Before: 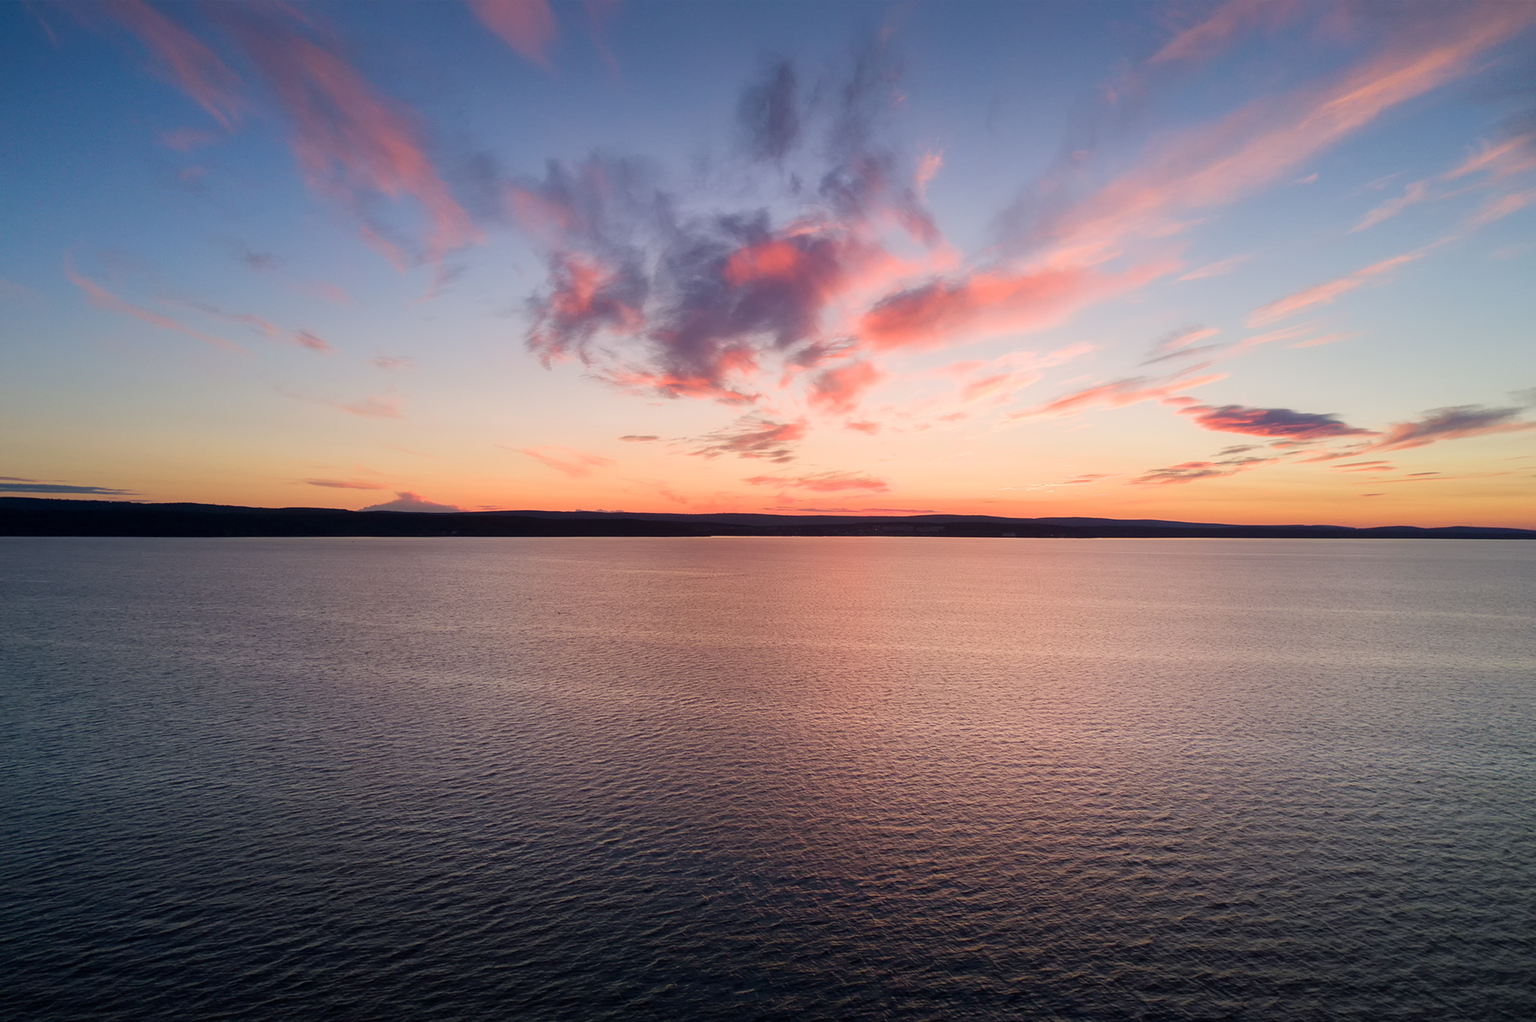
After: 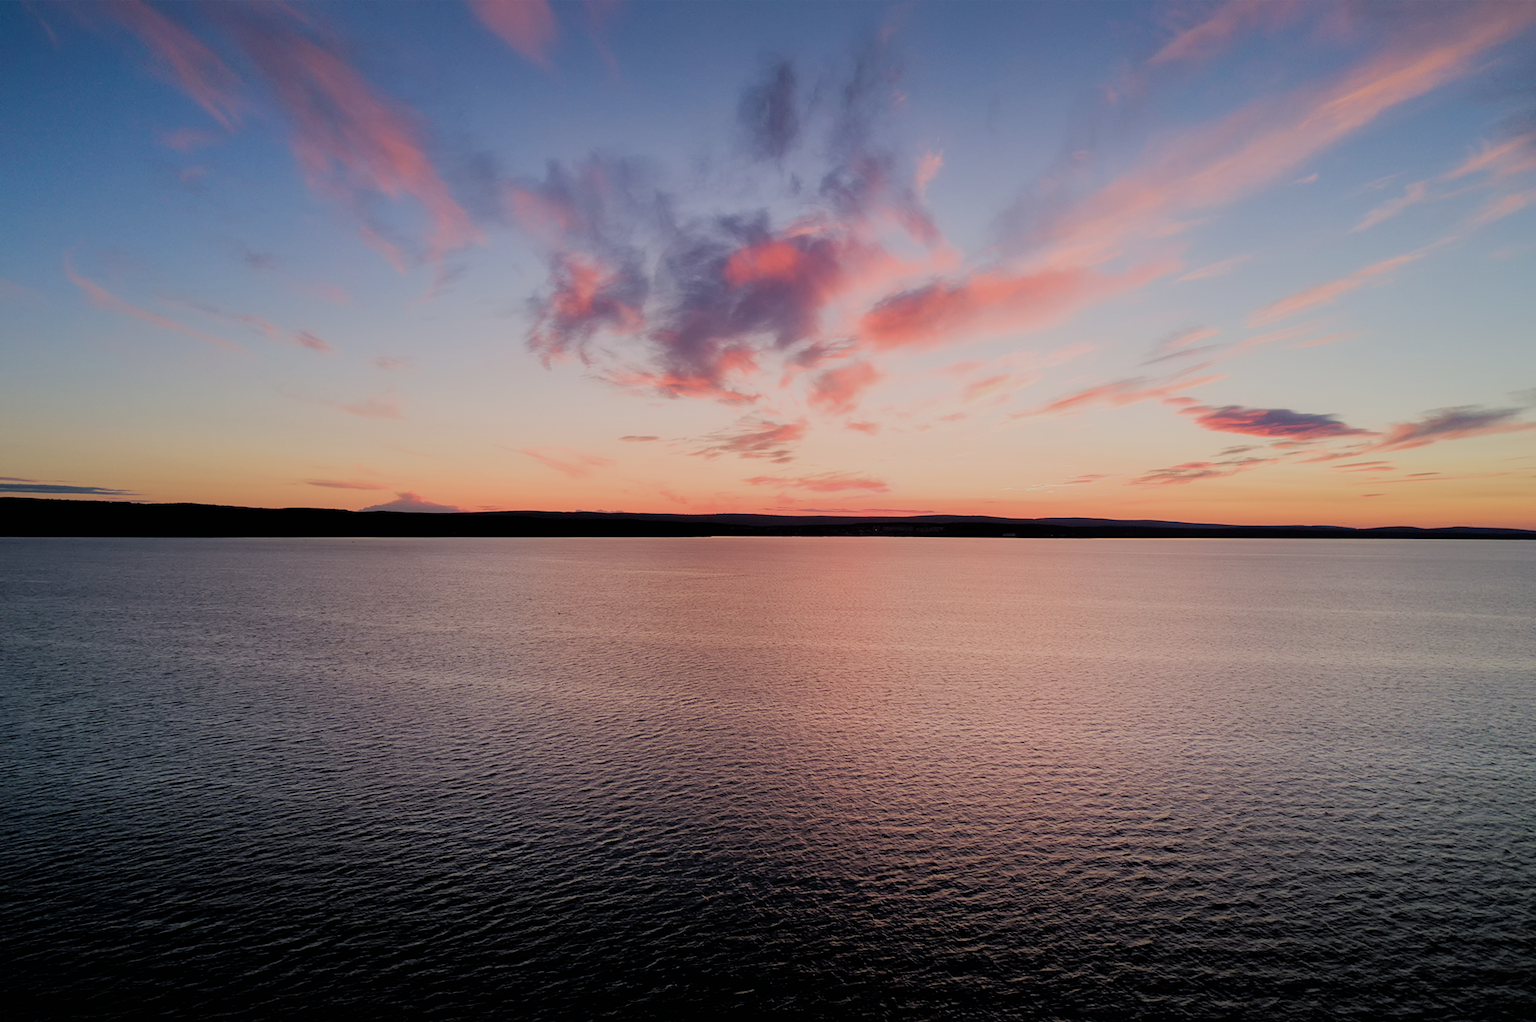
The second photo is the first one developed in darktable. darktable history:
shadows and highlights: shadows 25.2, highlights -23.29
filmic rgb: black relative exposure -4.34 EV, white relative exposure 4.56 EV, hardness 2.4, contrast 1.051
